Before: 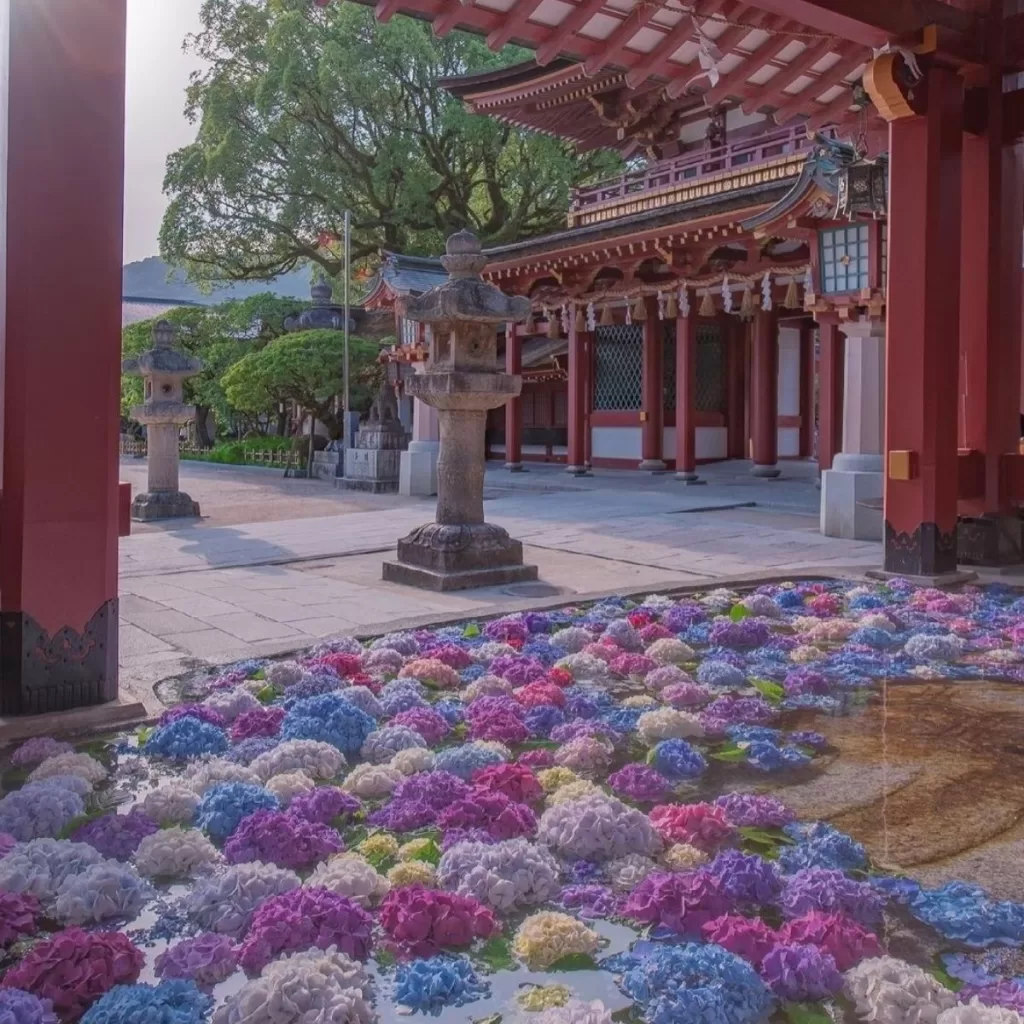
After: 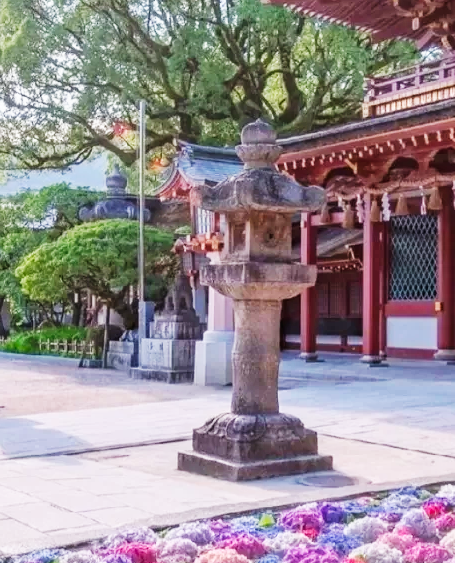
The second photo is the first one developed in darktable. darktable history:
contrast brightness saturation: saturation -0.056
base curve: curves: ch0 [(0, 0) (0.007, 0.004) (0.027, 0.03) (0.046, 0.07) (0.207, 0.54) (0.442, 0.872) (0.673, 0.972) (1, 1)], preserve colors none
crop: left 20.093%, top 10.773%, right 35.413%, bottom 34.241%
